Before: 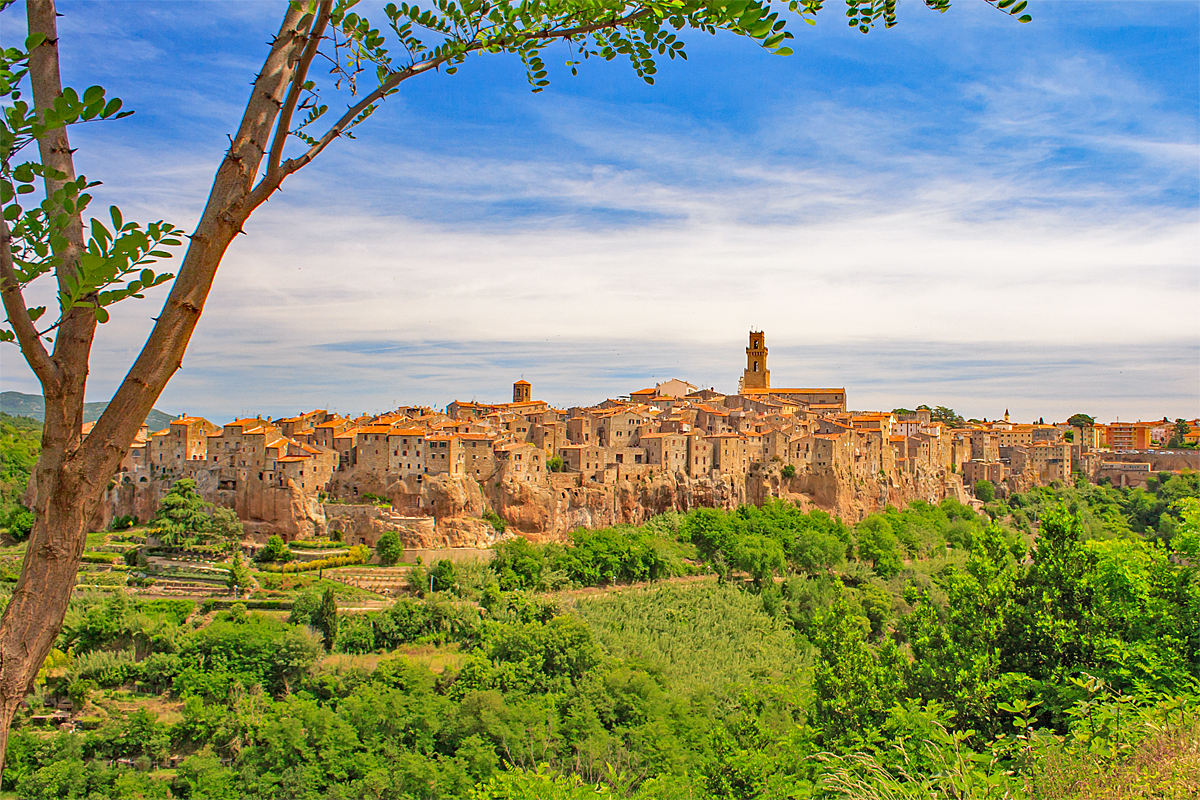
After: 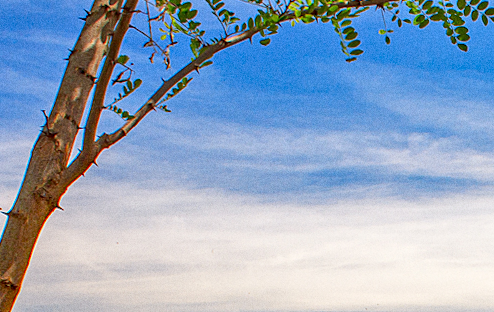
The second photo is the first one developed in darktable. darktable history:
crop: left 15.452%, top 5.459%, right 43.956%, bottom 56.62%
exposure: black level correction 0, compensate exposure bias true, compensate highlight preservation false
rotate and perspective: rotation -1.24°, automatic cropping off
local contrast: on, module defaults
grain: coarseness 0.09 ISO
